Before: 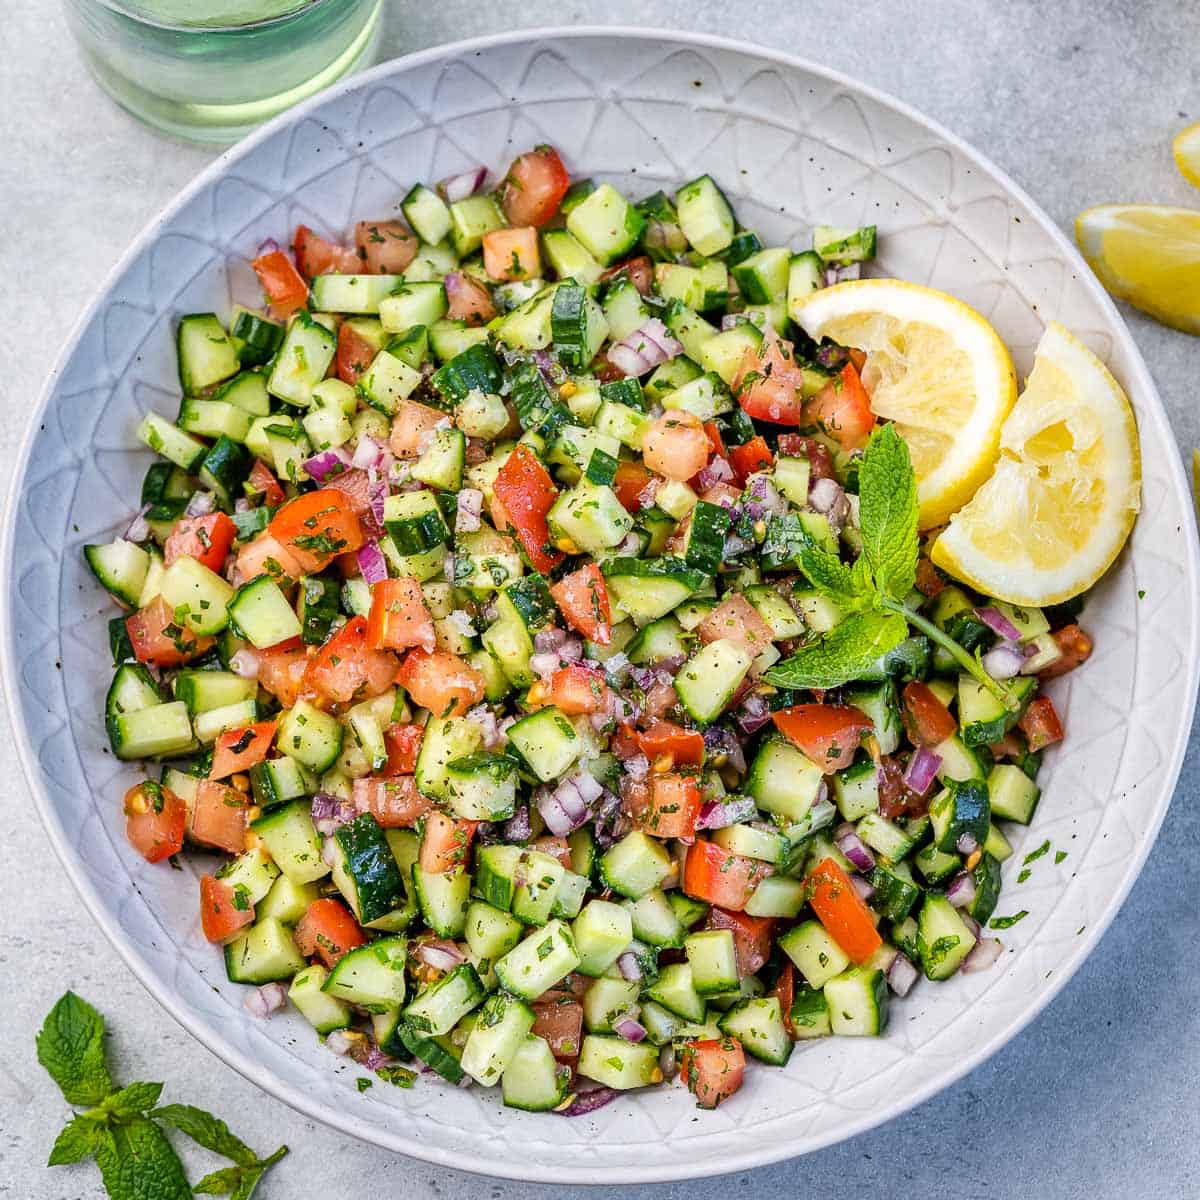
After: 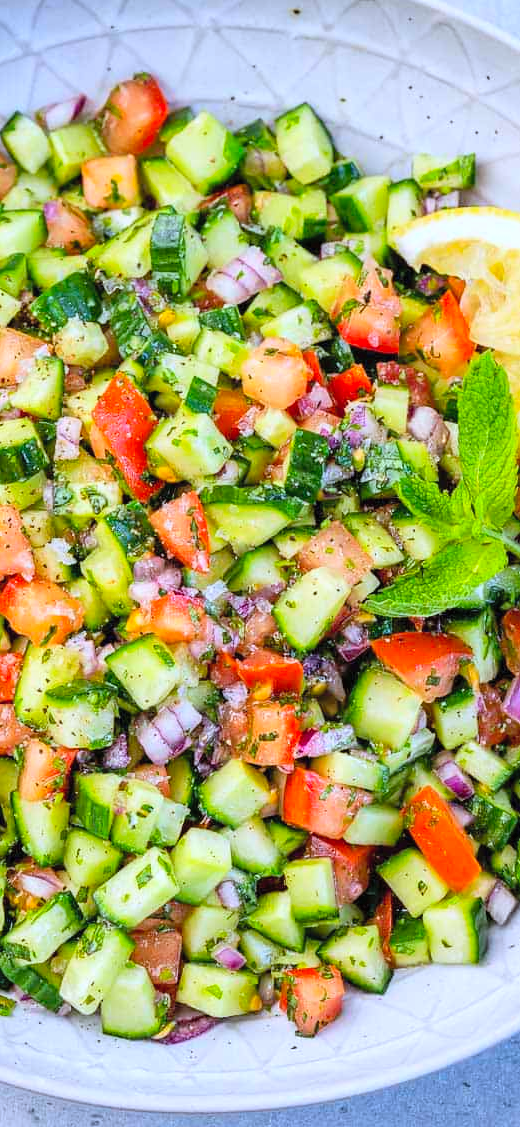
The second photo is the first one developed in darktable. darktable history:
crop: left 33.452%, top 6.025%, right 23.155%
contrast brightness saturation: contrast 0.07, brightness 0.18, saturation 0.4
white balance: red 0.954, blue 1.079
